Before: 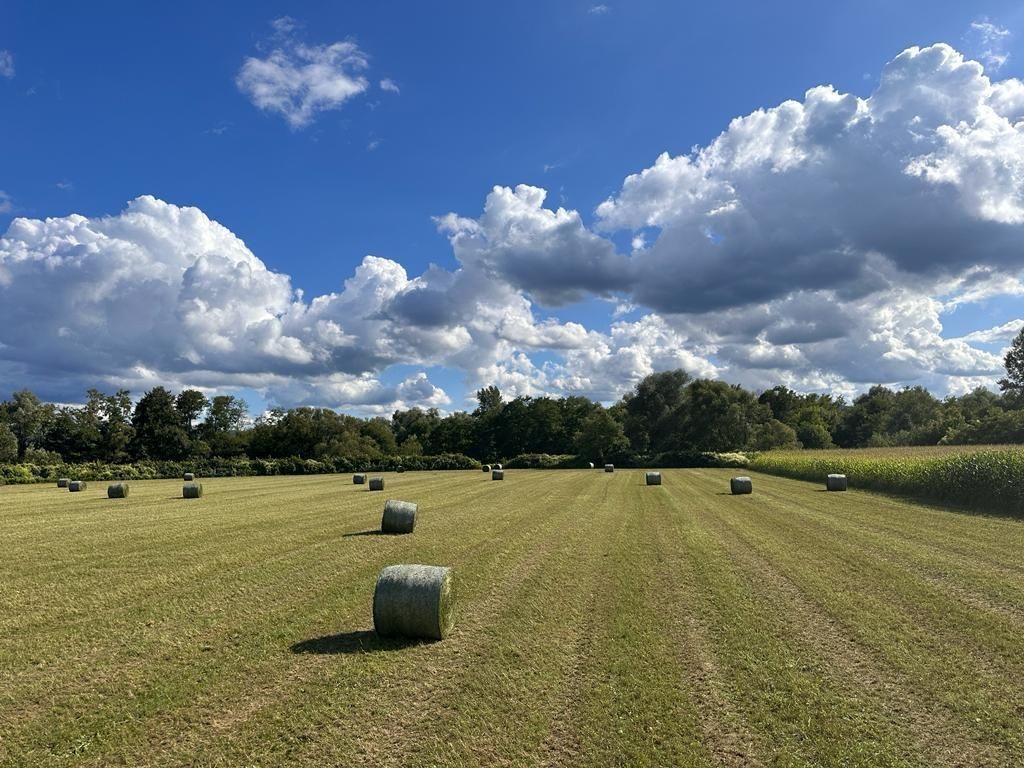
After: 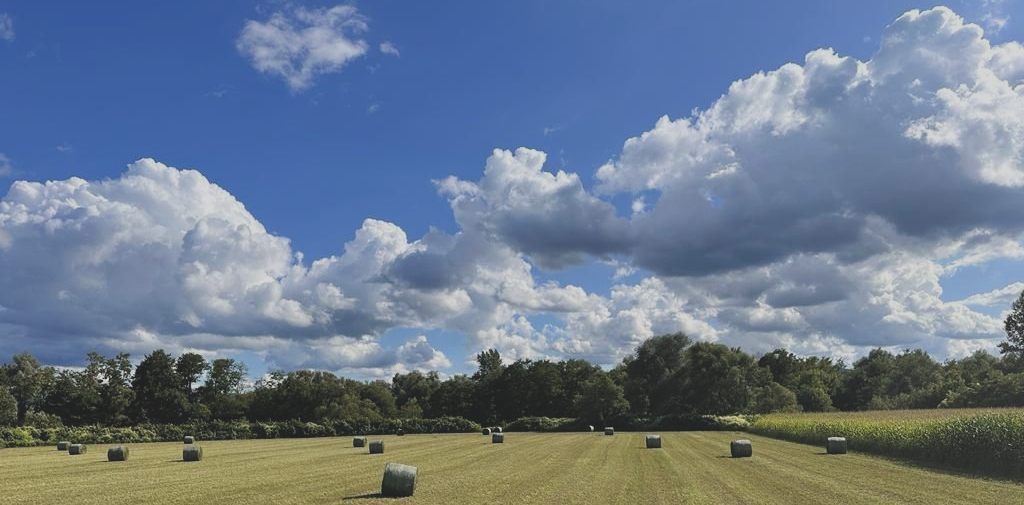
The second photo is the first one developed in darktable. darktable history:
crop and rotate: top 4.895%, bottom 29.299%
filmic rgb: black relative exposure -7.99 EV, white relative exposure 4 EV, threshold 2.97 EV, hardness 4.15, enable highlight reconstruction true
exposure: black level correction -0.025, exposure -0.118 EV, compensate highlight preservation false
